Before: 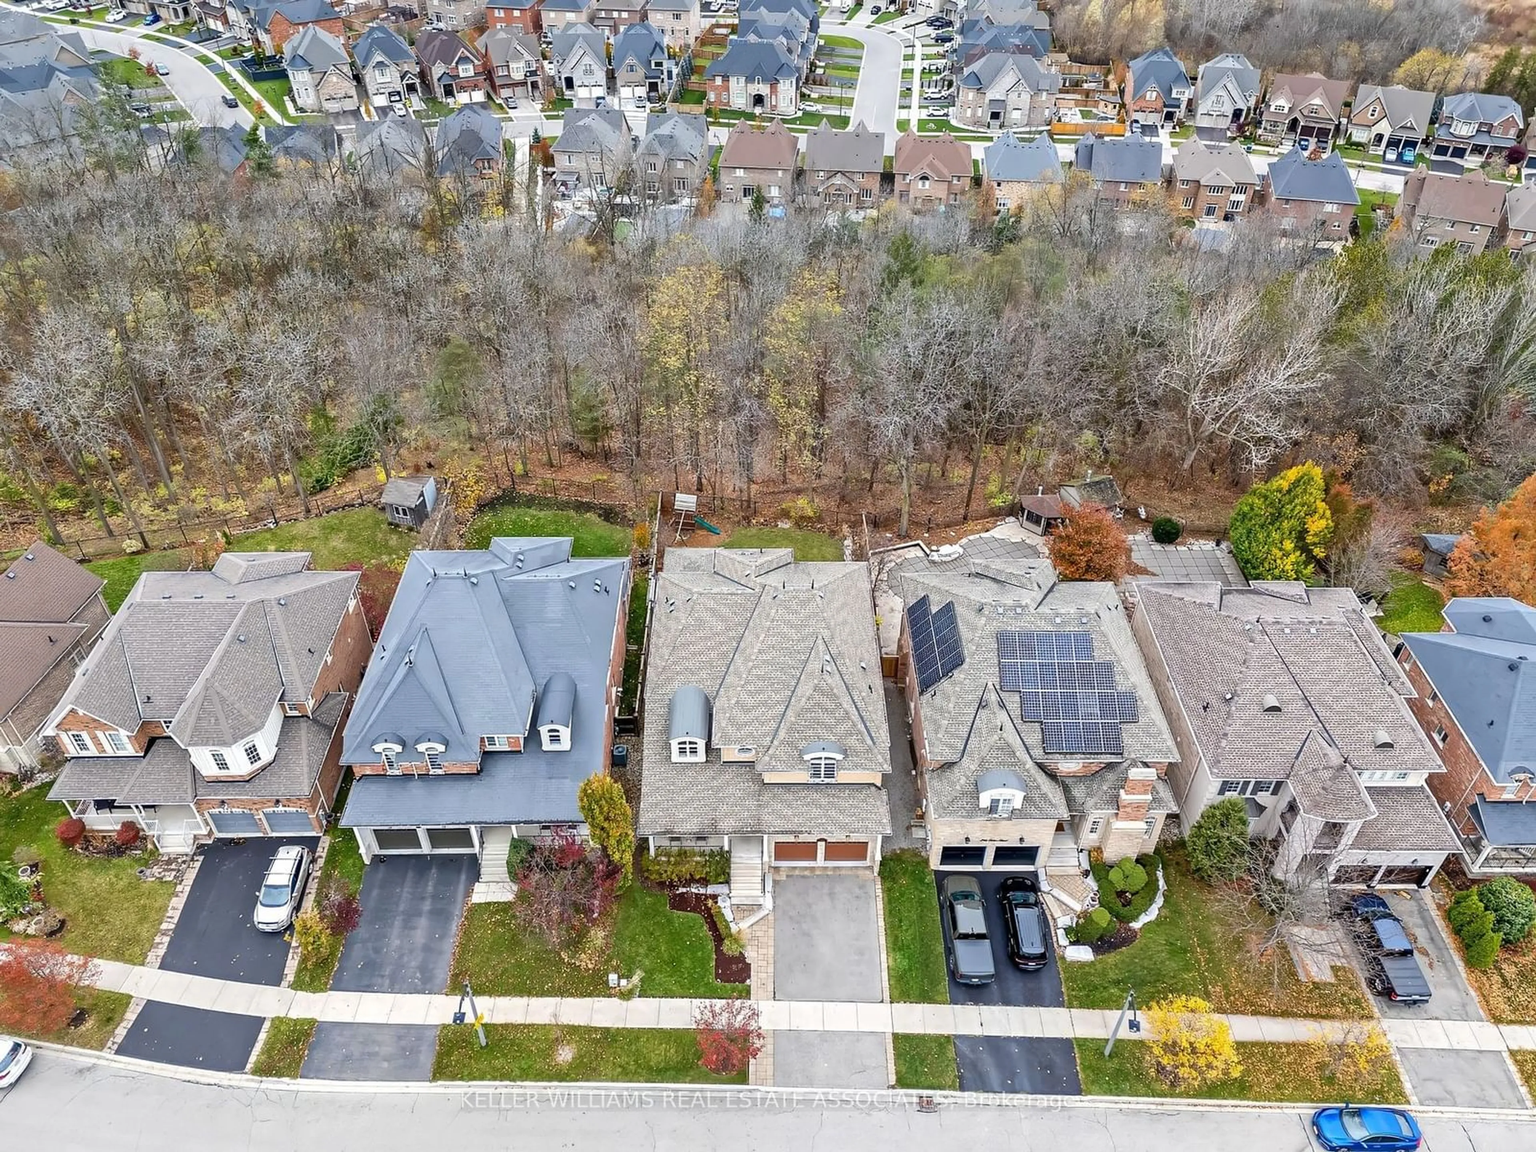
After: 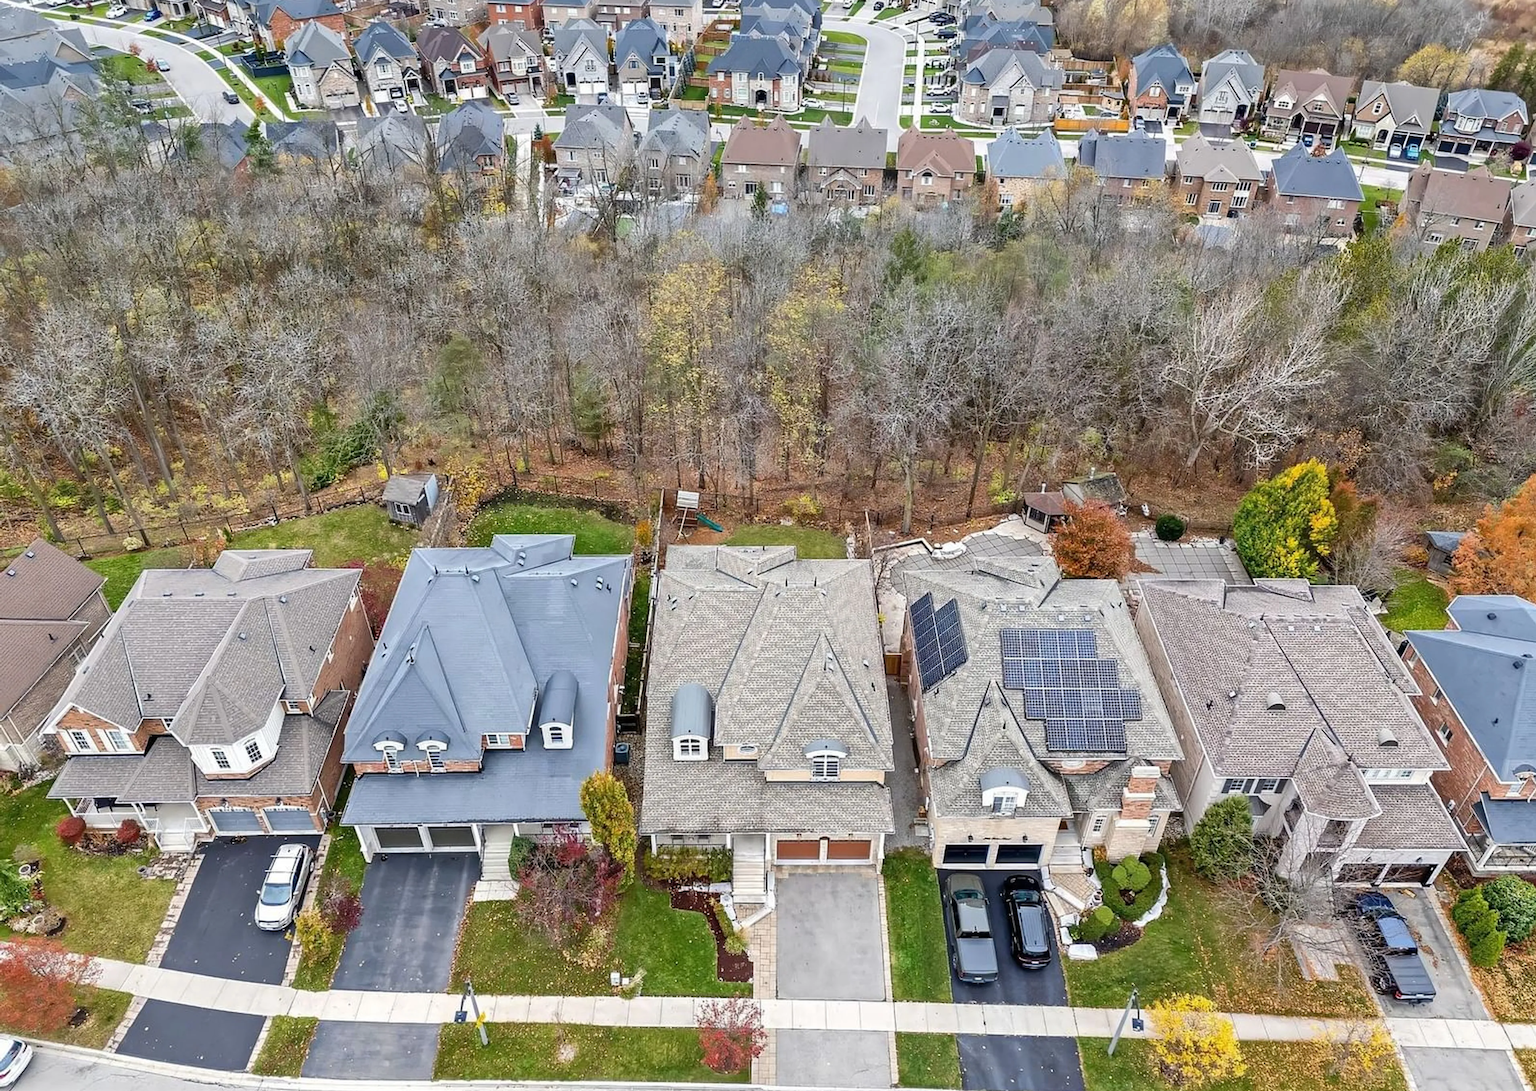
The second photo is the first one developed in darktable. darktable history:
crop: top 0.396%, right 0.261%, bottom 5.086%
